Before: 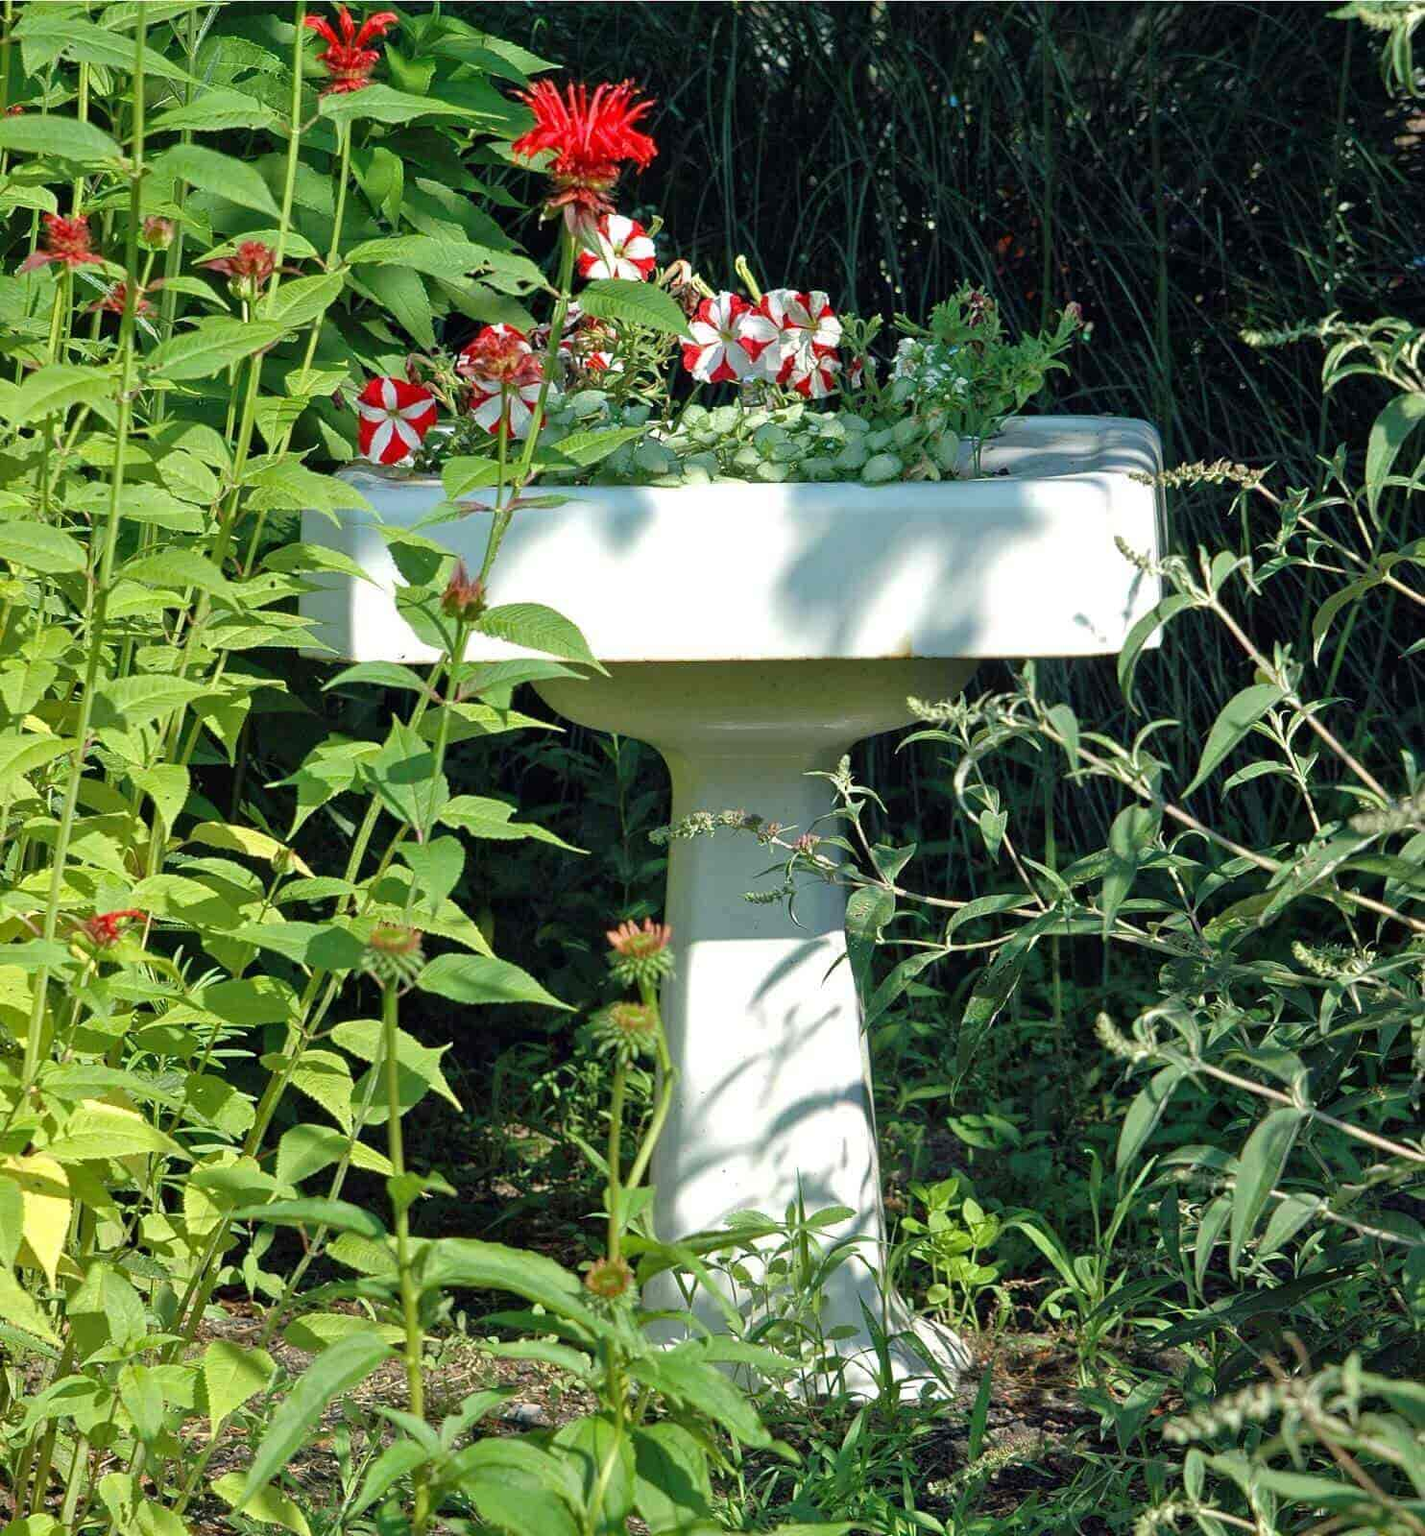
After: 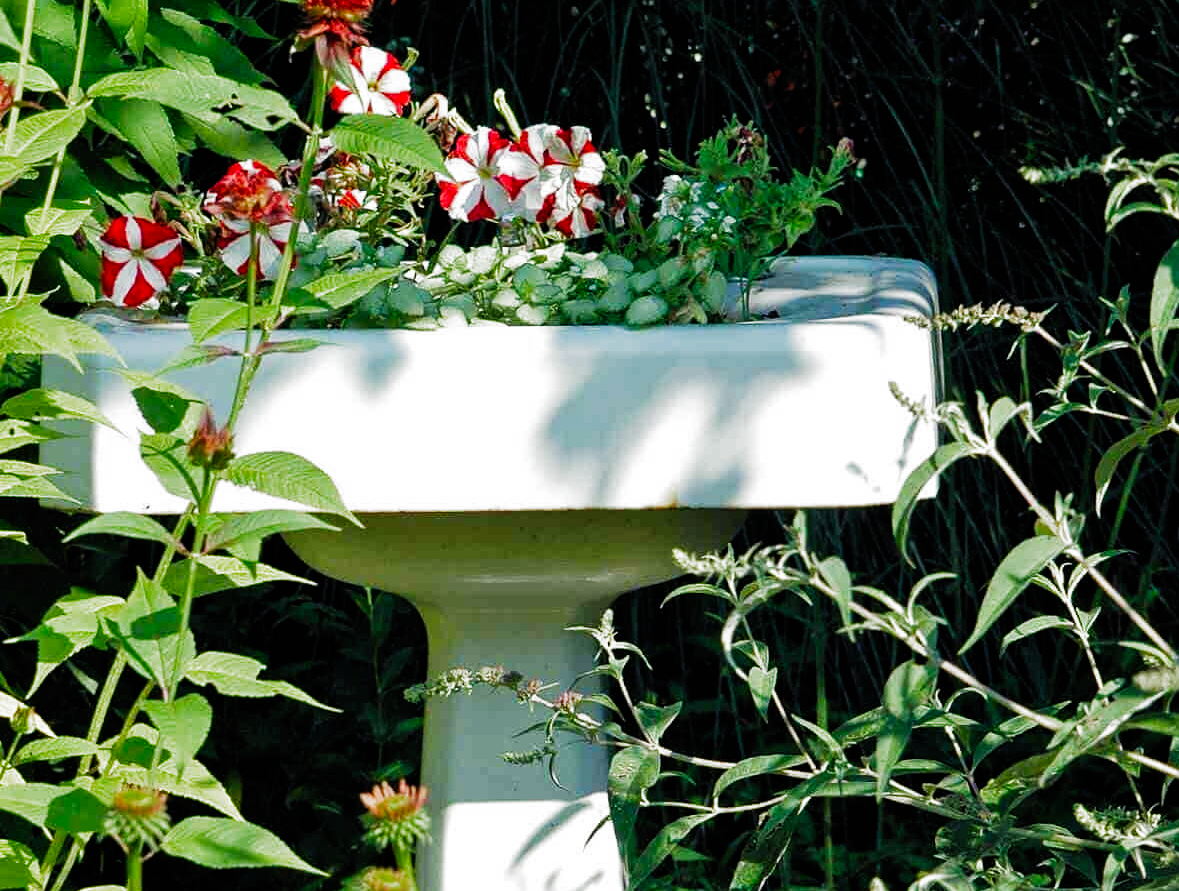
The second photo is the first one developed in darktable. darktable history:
filmic rgb: black relative exposure -6.43 EV, white relative exposure 2.43 EV, threshold 3 EV, hardness 5.27, latitude 0.1%, contrast 1.425, highlights saturation mix 2%, preserve chrominance no, color science v5 (2021), contrast in shadows safe, contrast in highlights safe, enable highlight reconstruction true
crop: left 18.38%, top 11.092%, right 2.134%, bottom 33.217%
